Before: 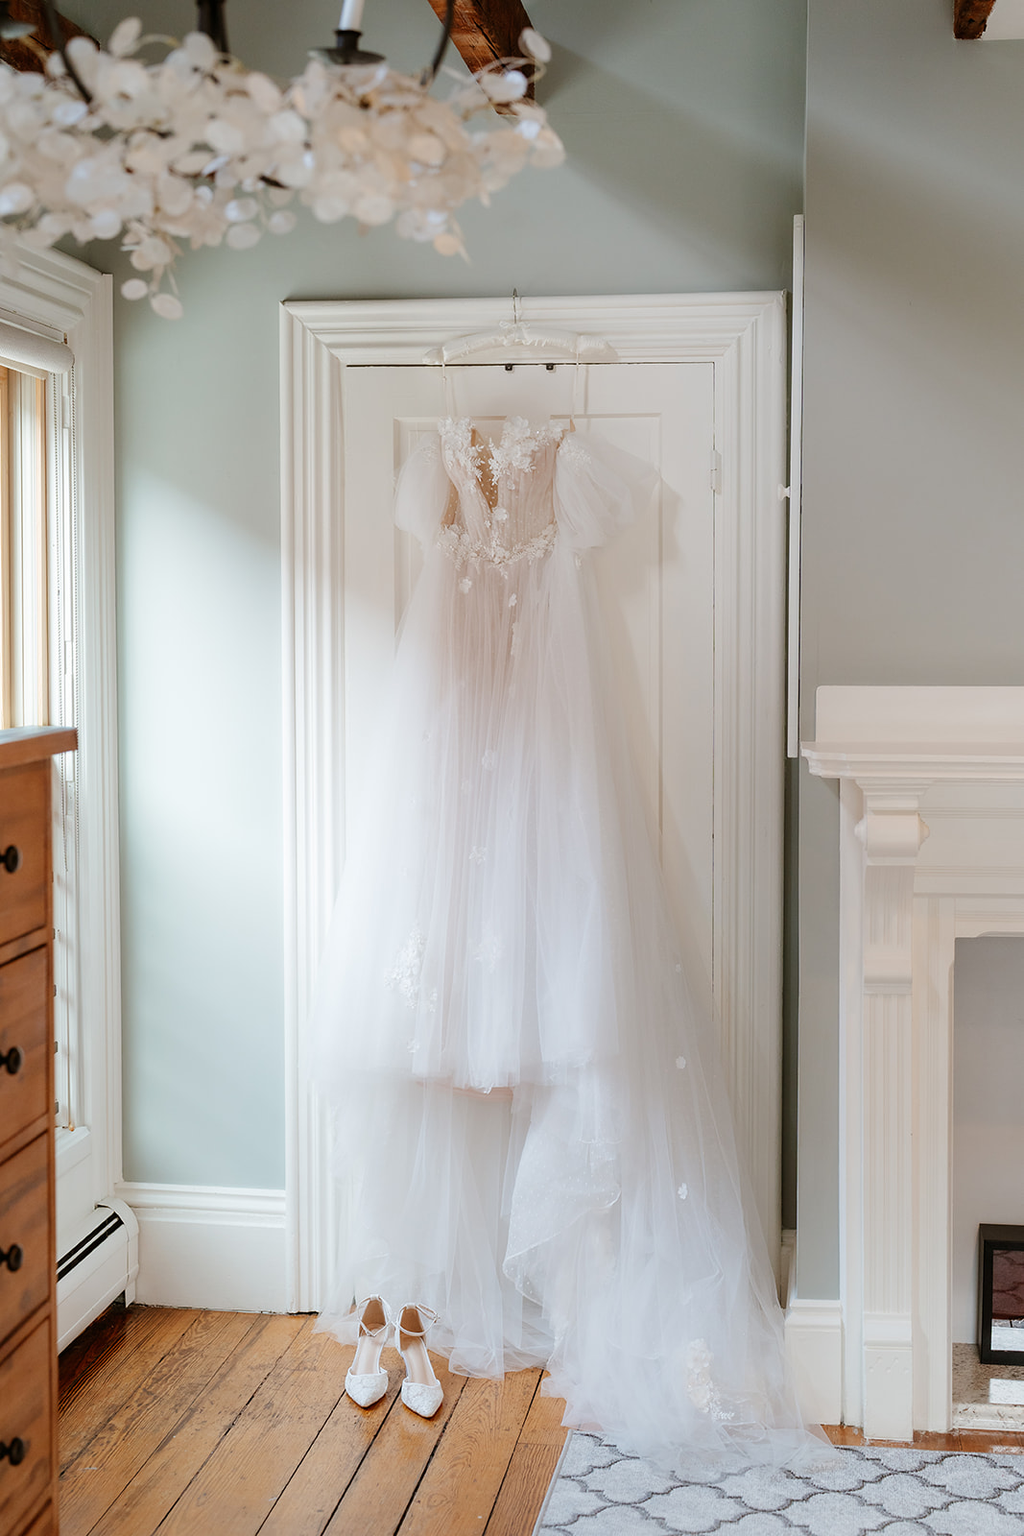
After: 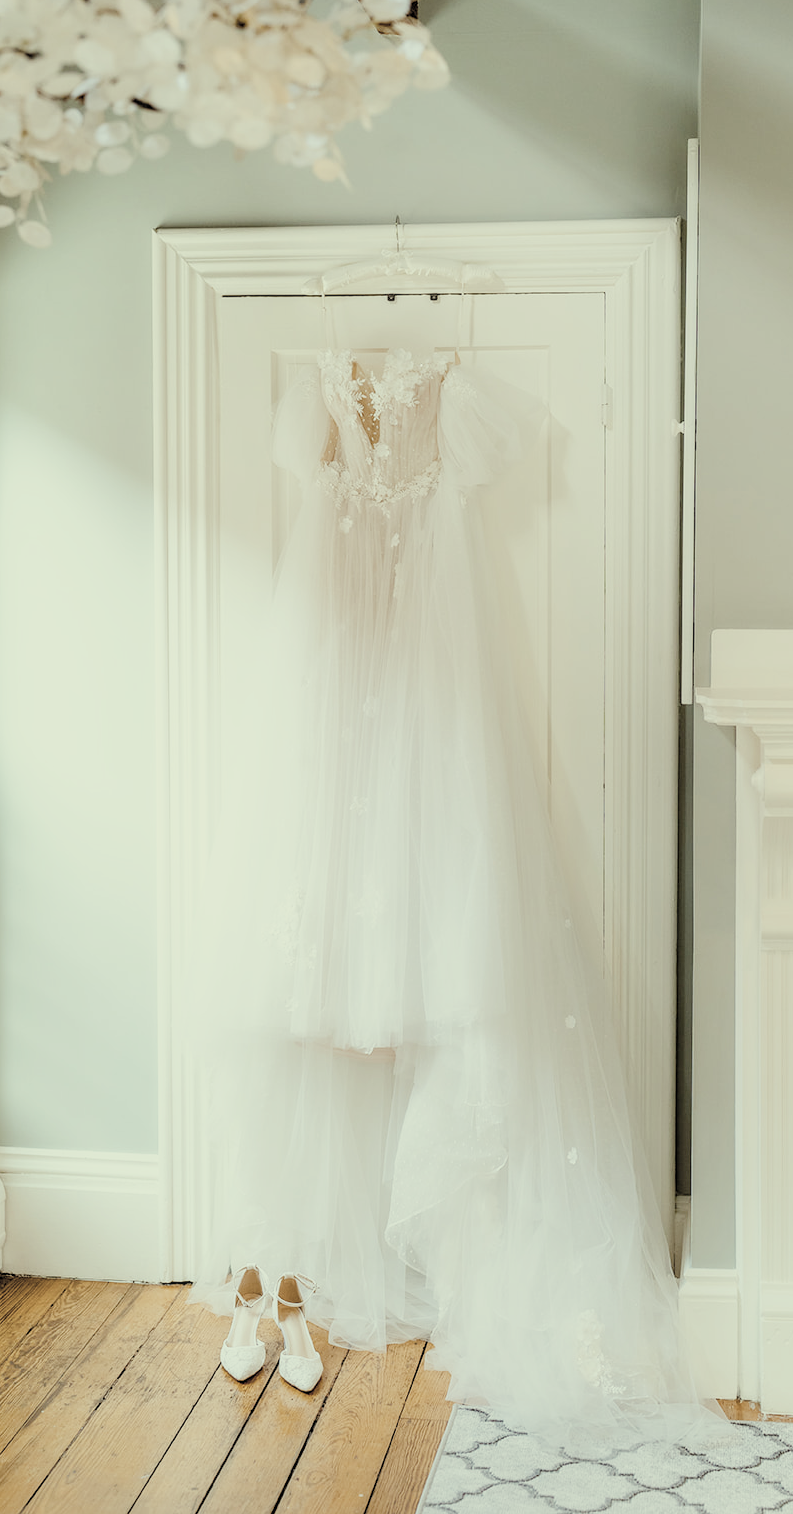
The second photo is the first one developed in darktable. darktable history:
exposure: black level correction 0.001, exposure 0.191 EV, compensate highlight preservation false
color correction: highlights a* -5.81, highlights b* 11.21
crop and rotate: left 13.068%, top 5.337%, right 12.601%
local contrast: on, module defaults
contrast brightness saturation: brightness 0.186, saturation -0.513
color balance rgb: linear chroma grading › global chroma 25.578%, perceptual saturation grading › global saturation 20.153%, perceptual saturation grading › highlights -19.907%, perceptual saturation grading › shadows 29.675%
filmic rgb: black relative exposure -11.8 EV, white relative exposure 5.46 EV, threshold 5.95 EV, hardness 4.5, latitude 49.7%, contrast 1.144, preserve chrominance RGB euclidean norm (legacy), color science v4 (2020), enable highlight reconstruction true
